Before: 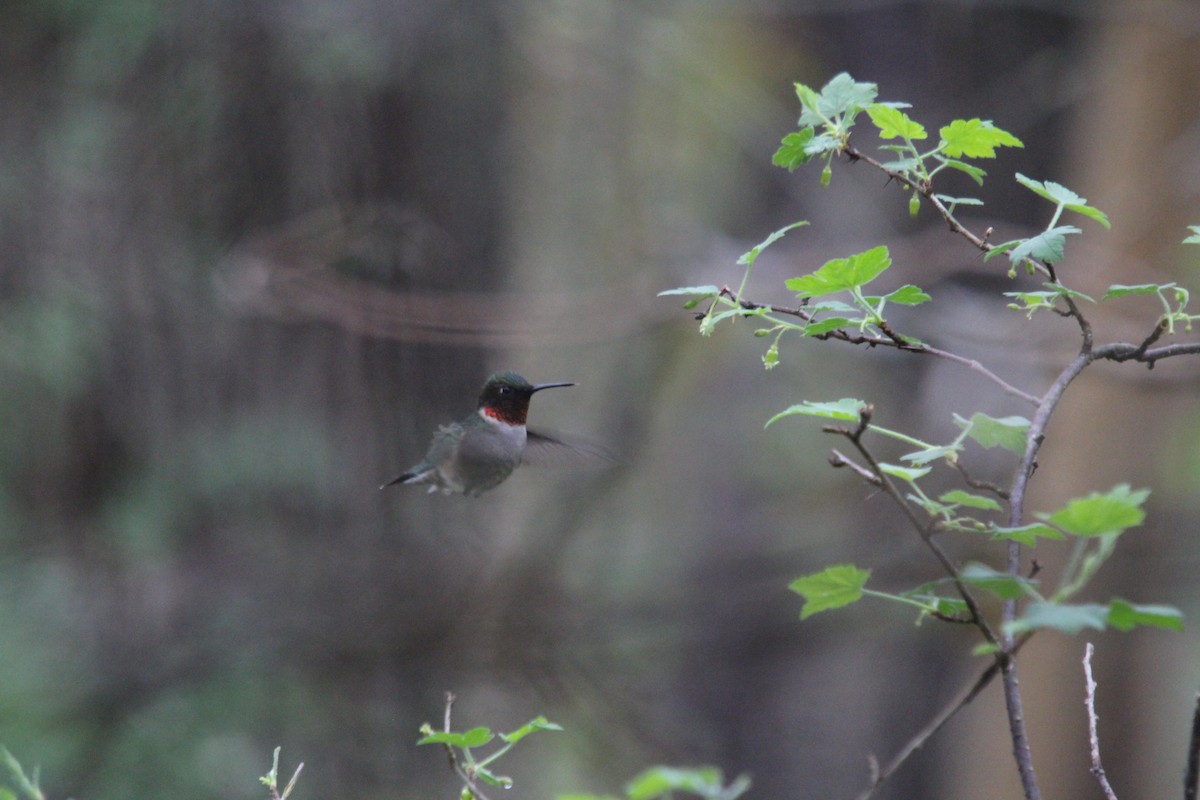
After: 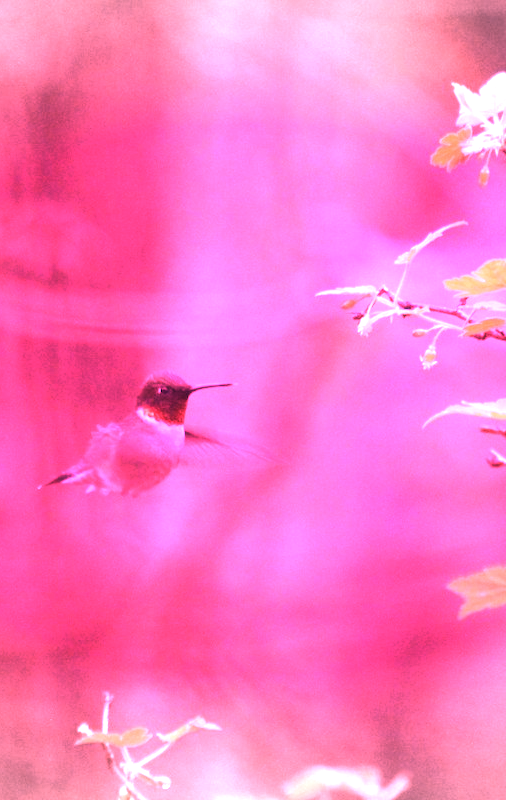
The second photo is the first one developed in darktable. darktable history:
vignetting: fall-off start 100%, brightness -0.282, width/height ratio 1.31
crop: left 28.583%, right 29.231%
color calibration: illuminant custom, x 0.373, y 0.388, temperature 4269.97 K
white balance: red 4.26, blue 1.802
